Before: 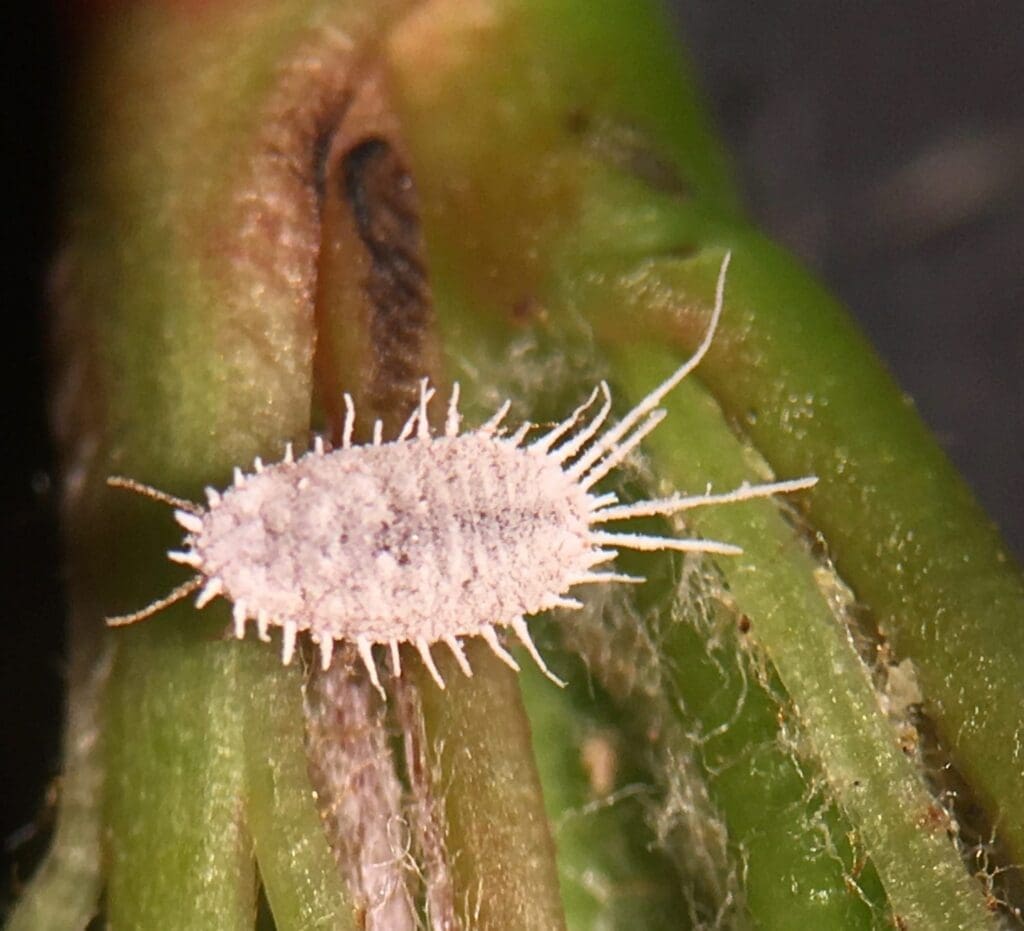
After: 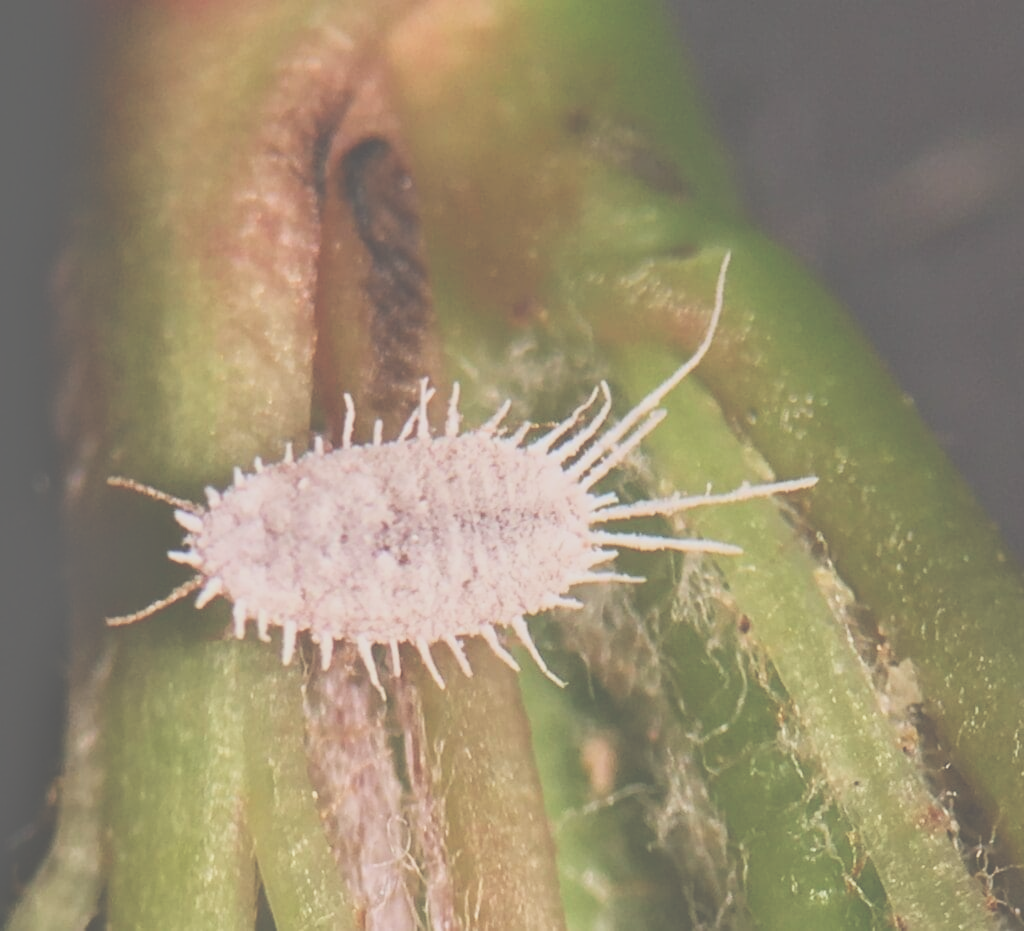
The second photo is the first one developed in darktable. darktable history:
tone equalizer: -8 EV -0.52 EV, -7 EV -0.318 EV, -6 EV -0.106 EV, -5 EV 0.426 EV, -4 EV 0.991 EV, -3 EV 0.797 EV, -2 EV -0.013 EV, -1 EV 0.126 EV, +0 EV -0.032 EV
exposure: black level correction -0.07, exposure 0.503 EV, compensate highlight preservation false
filmic rgb: black relative exposure -7.65 EV, white relative exposure 4.56 EV, hardness 3.61
